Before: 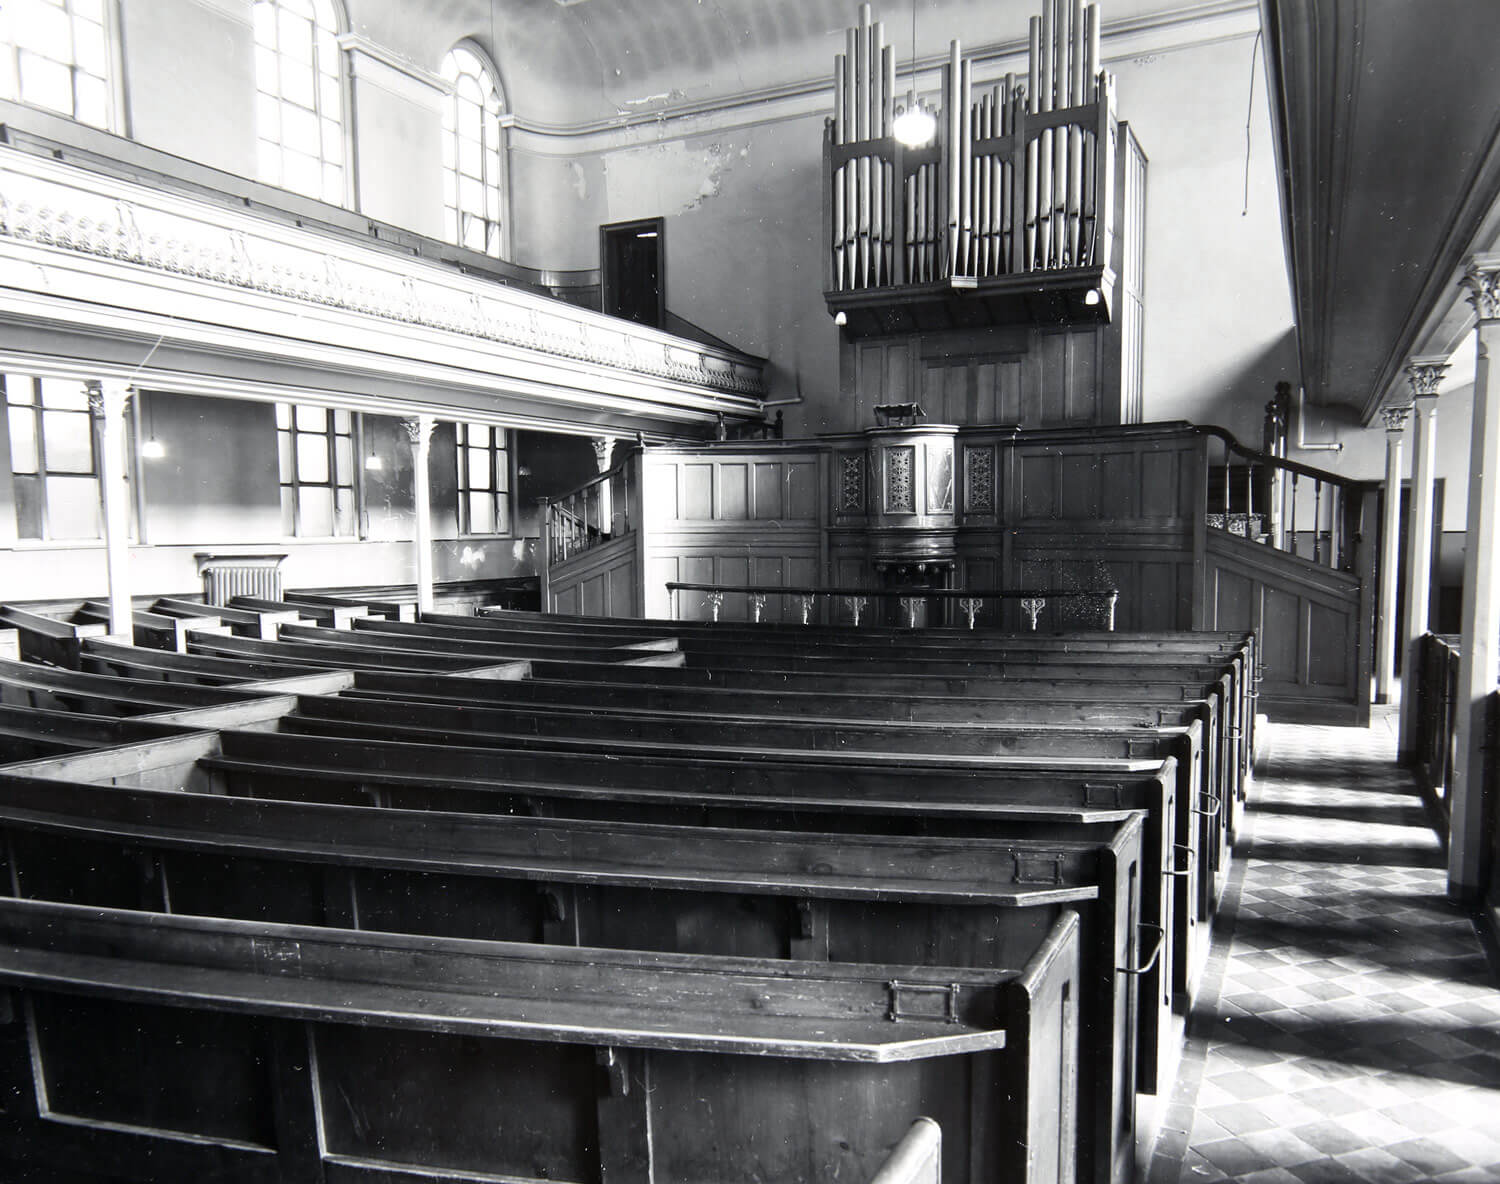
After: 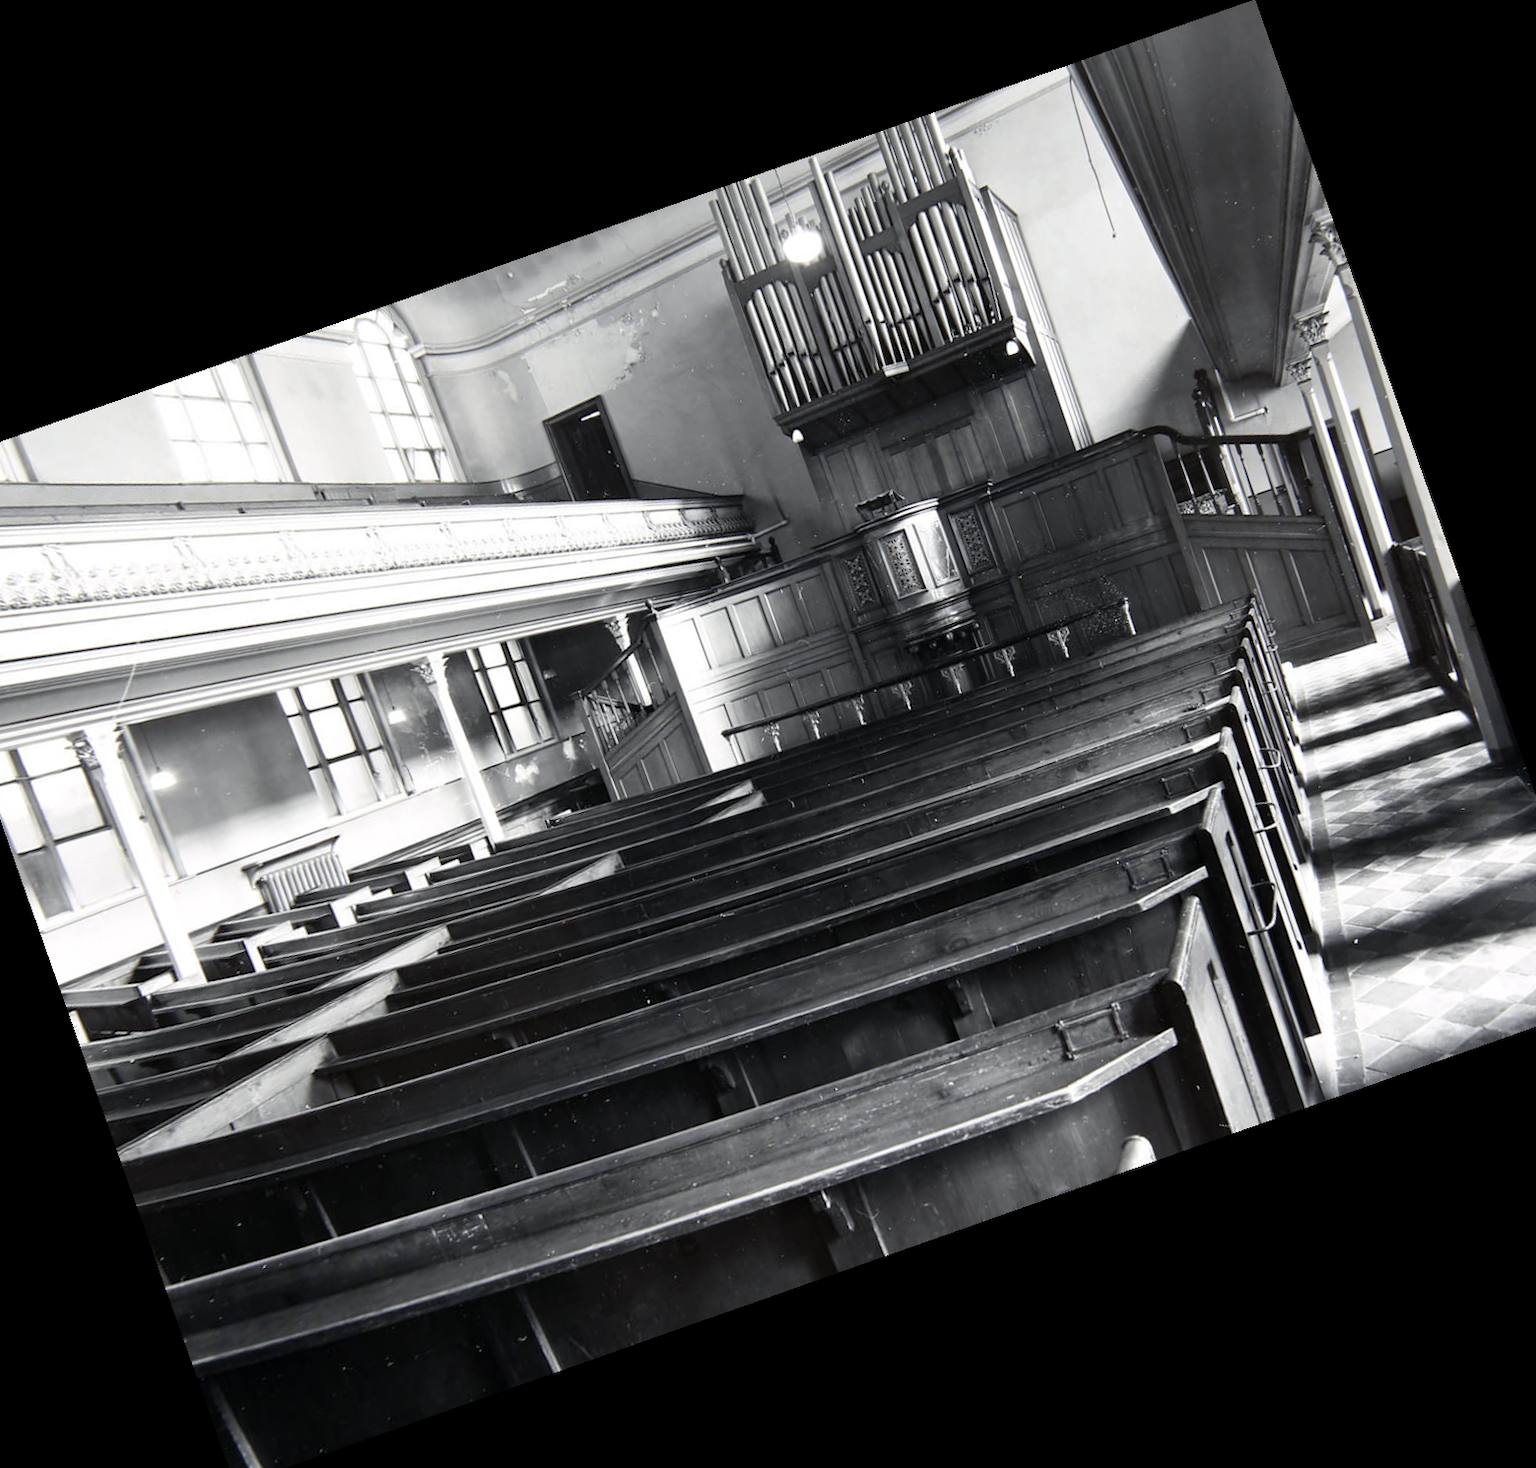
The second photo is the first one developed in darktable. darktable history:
crop and rotate: angle 19.43°, left 6.812%, right 4.125%, bottom 1.087%
rotate and perspective: rotation -0.013°, lens shift (vertical) -0.027, lens shift (horizontal) 0.178, crop left 0.016, crop right 0.989, crop top 0.082, crop bottom 0.918
